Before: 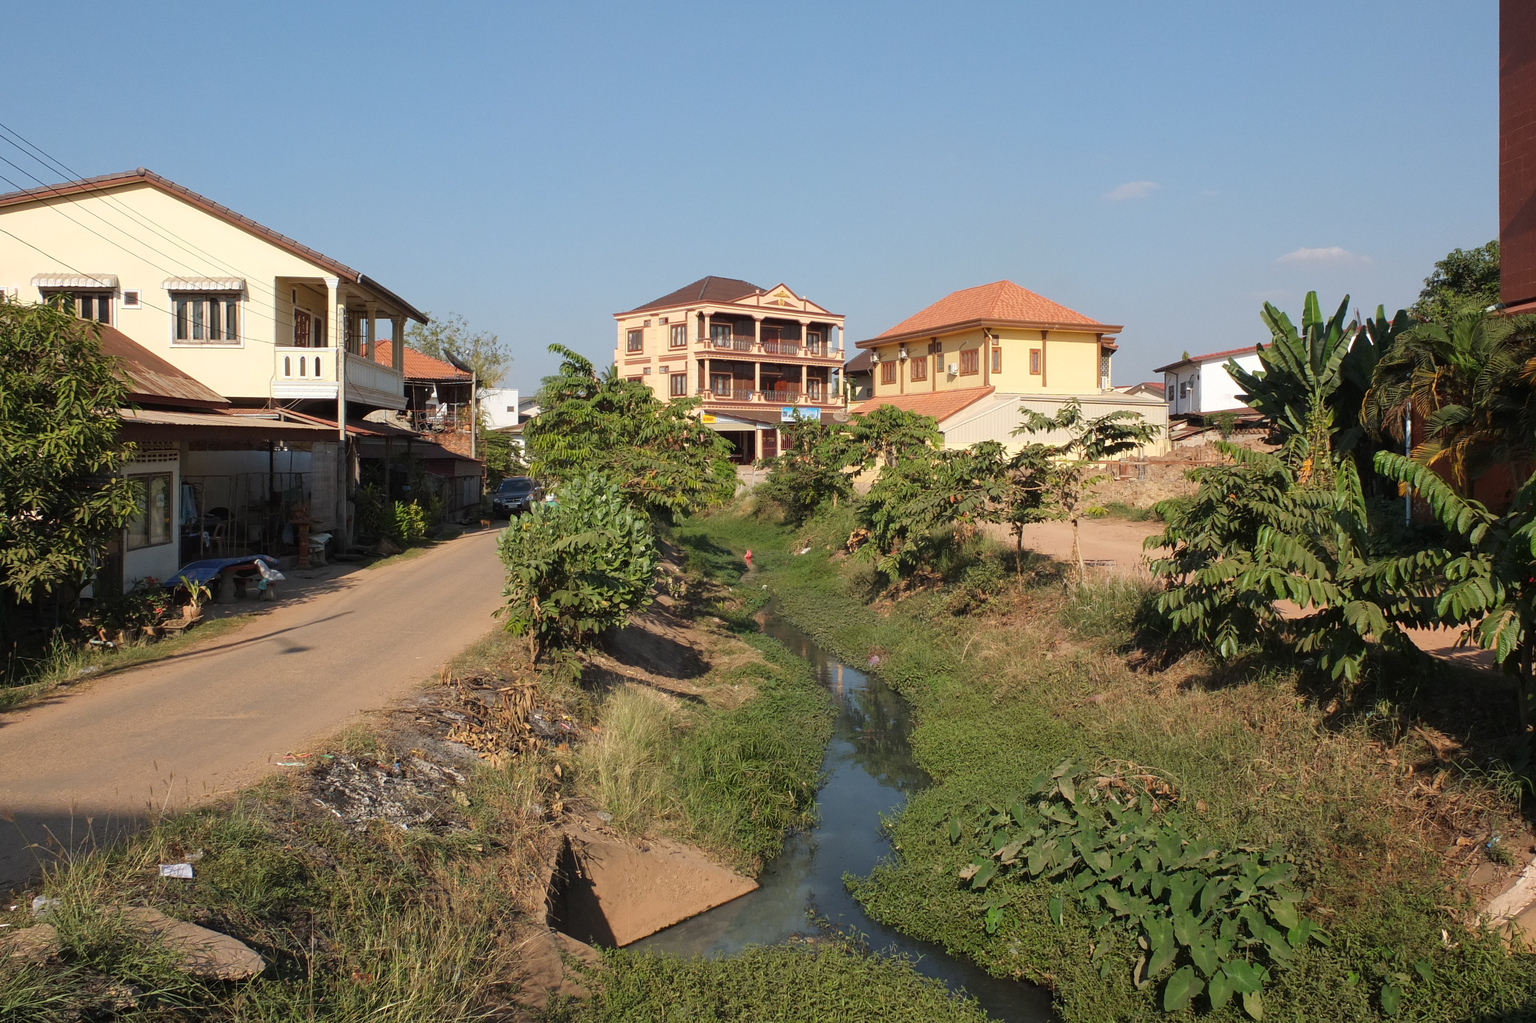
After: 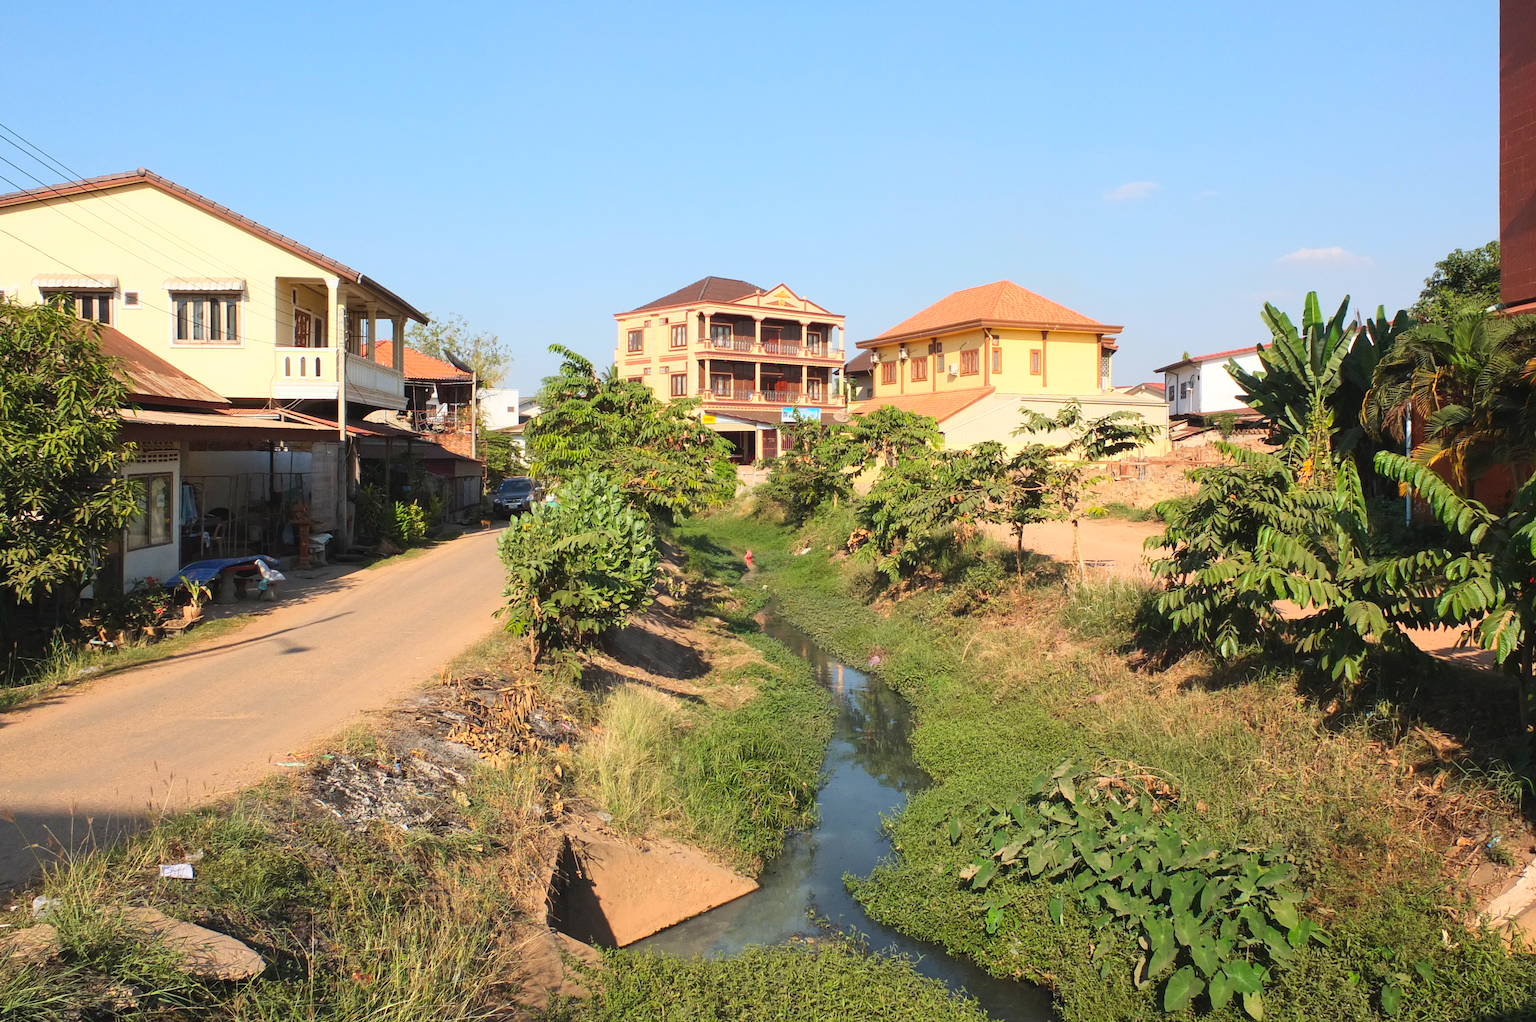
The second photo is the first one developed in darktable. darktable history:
contrast brightness saturation: contrast 0.238, brightness 0.256, saturation 0.378
